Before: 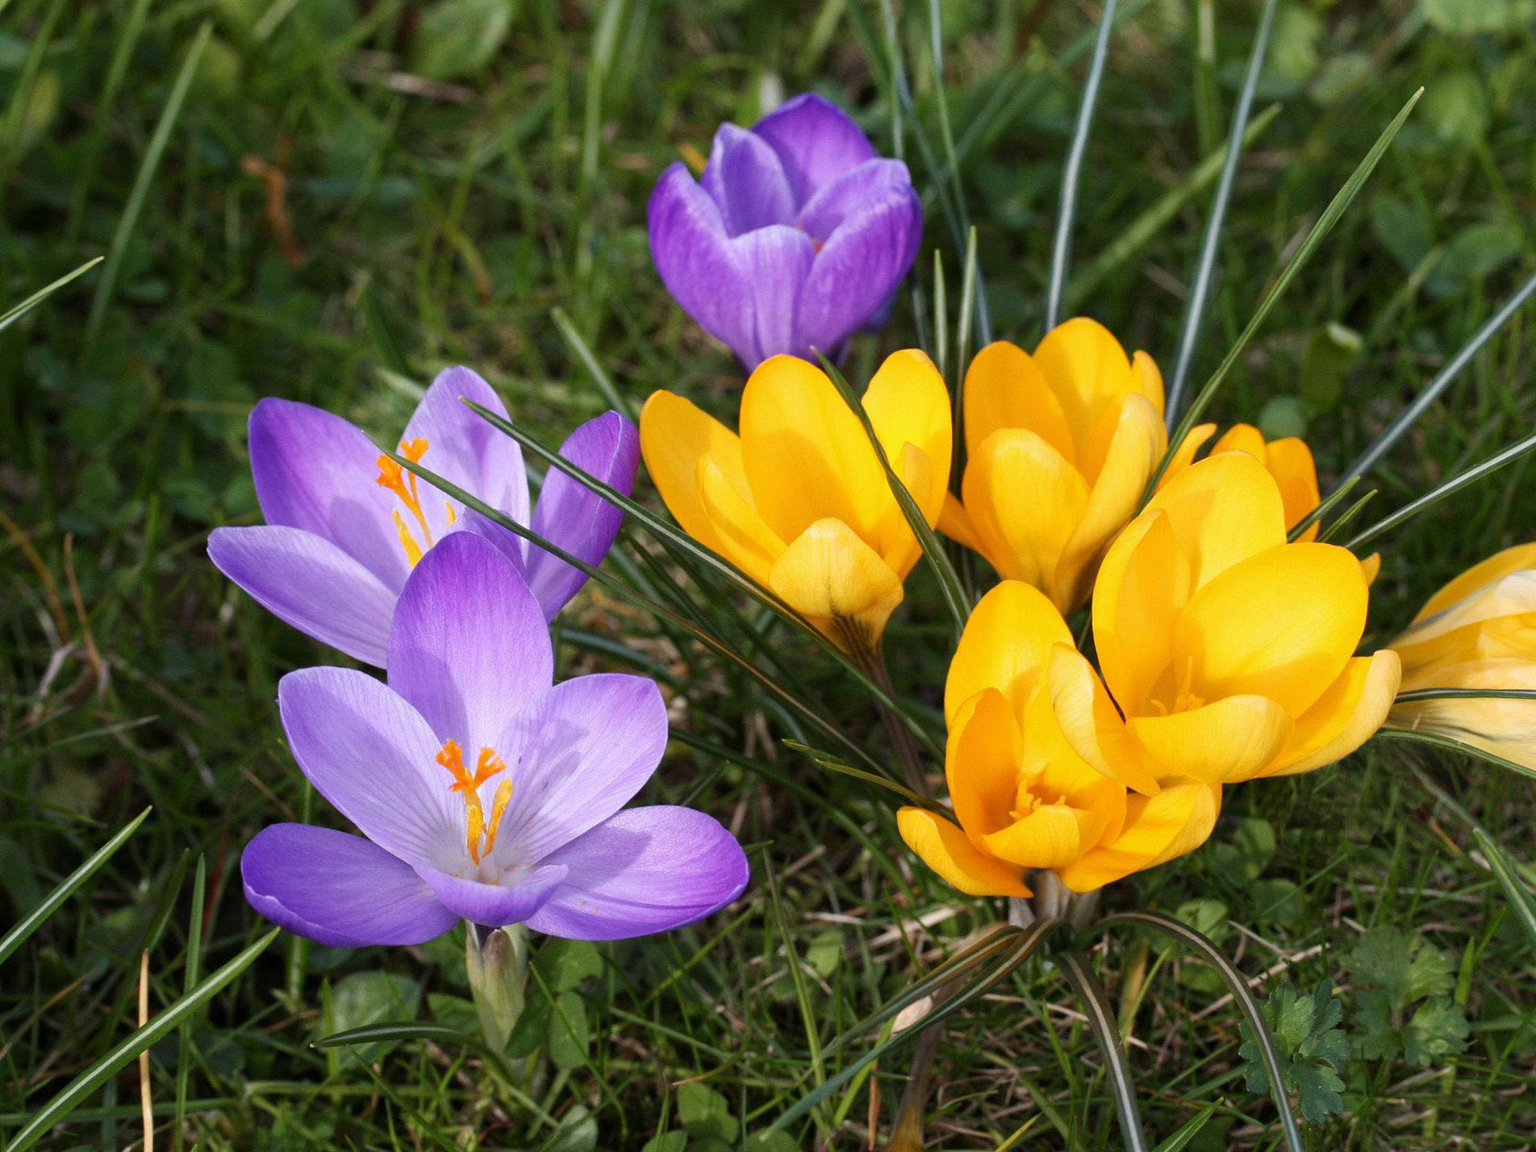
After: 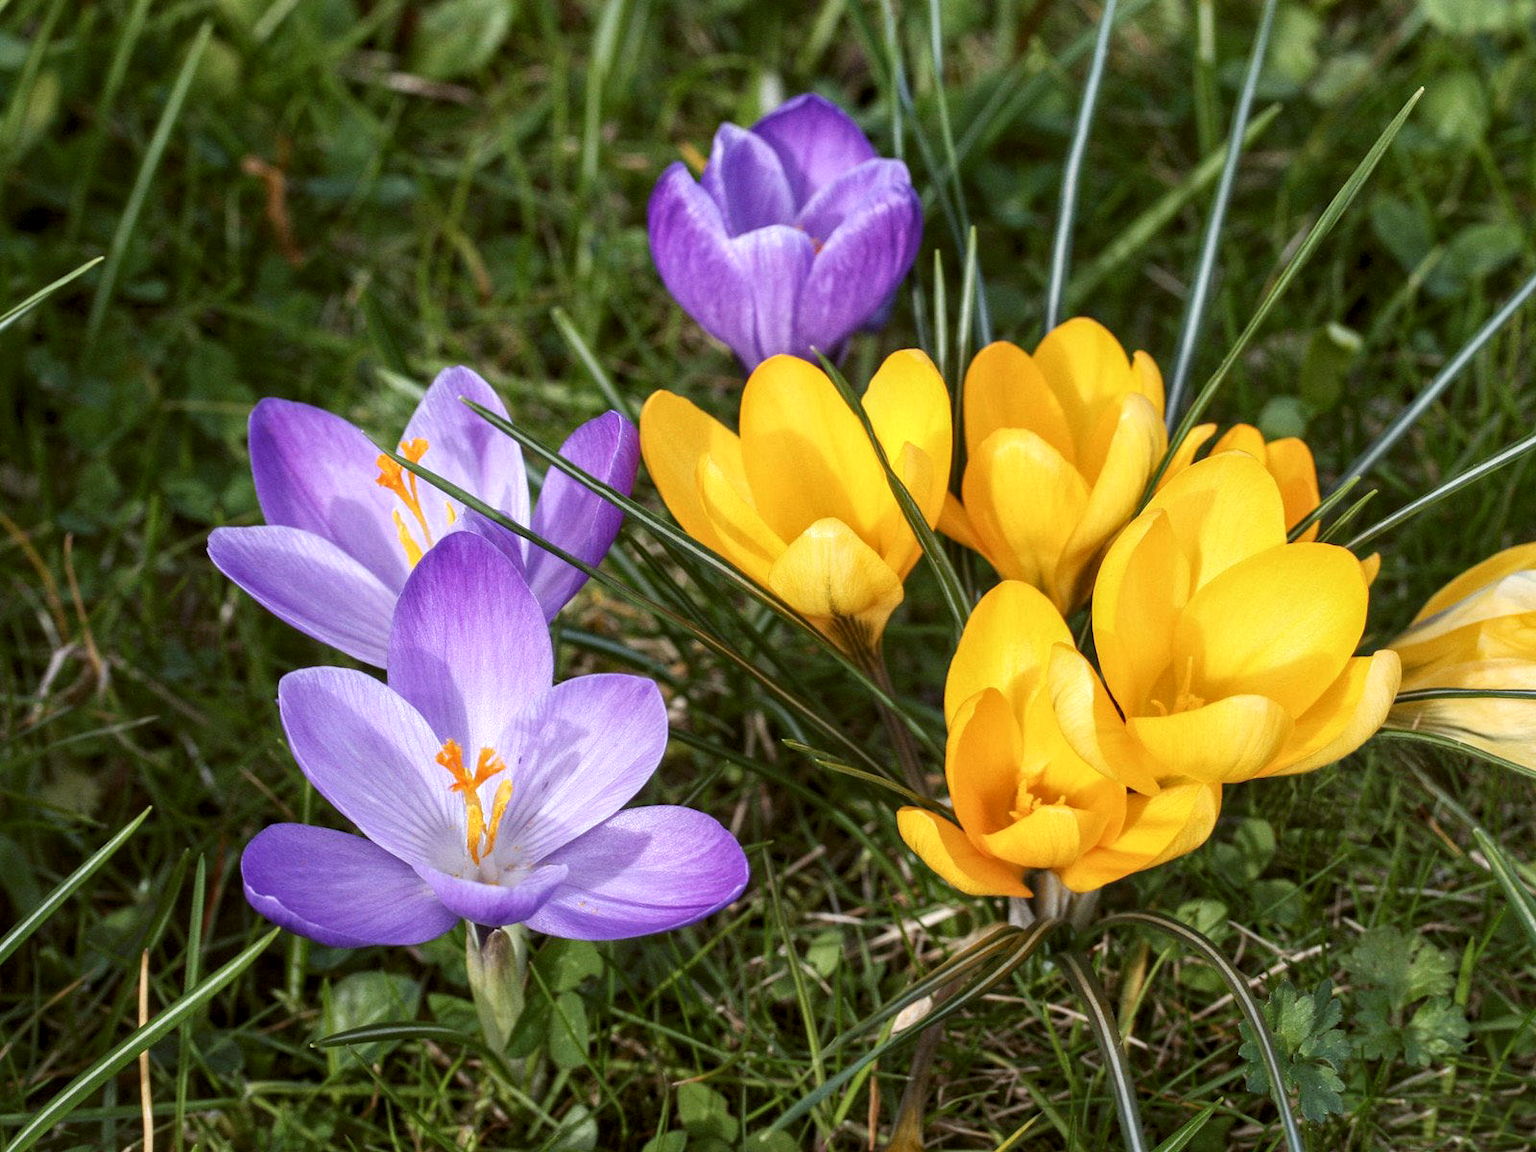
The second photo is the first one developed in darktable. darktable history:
local contrast: detail 144%
color balance: lift [1.004, 1.002, 1.002, 0.998], gamma [1, 1.007, 1.002, 0.993], gain [1, 0.977, 1.013, 1.023], contrast -3.64%
